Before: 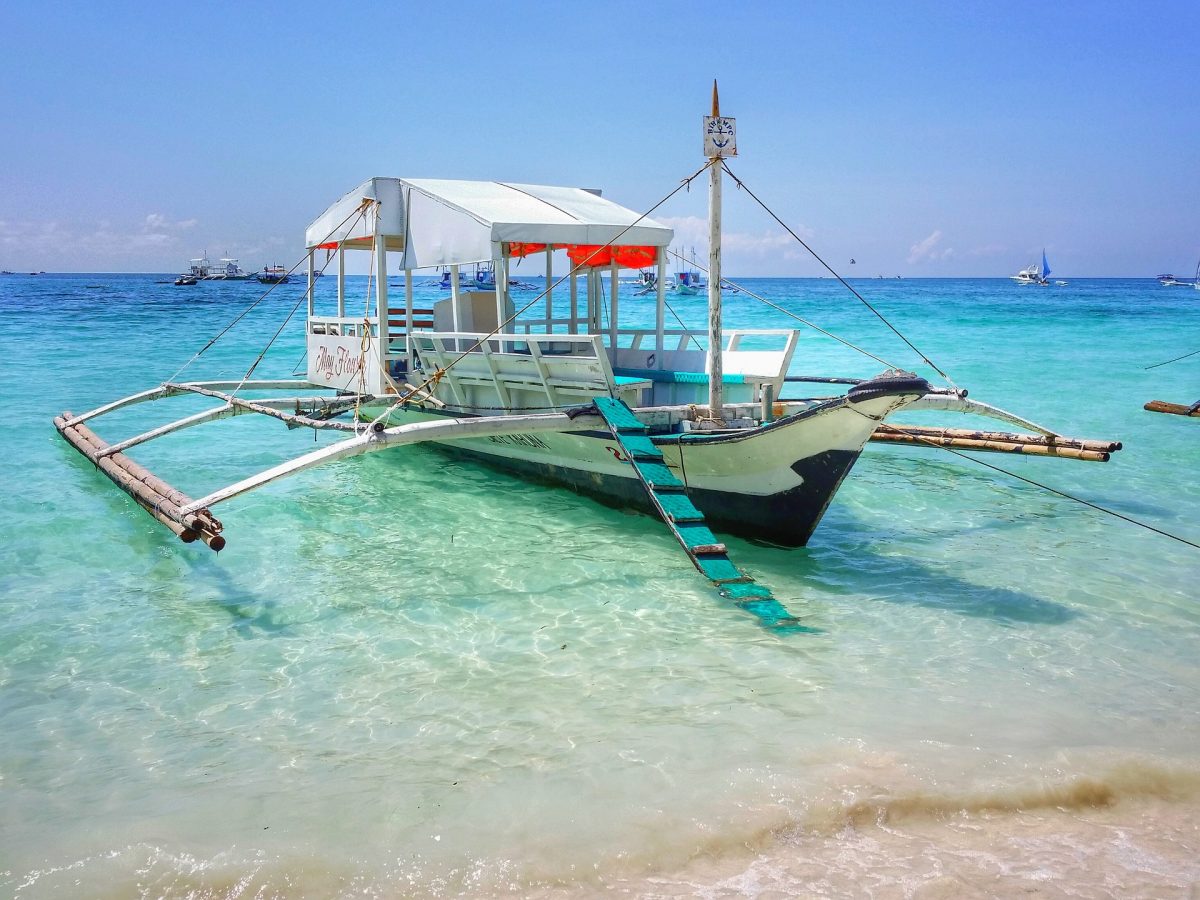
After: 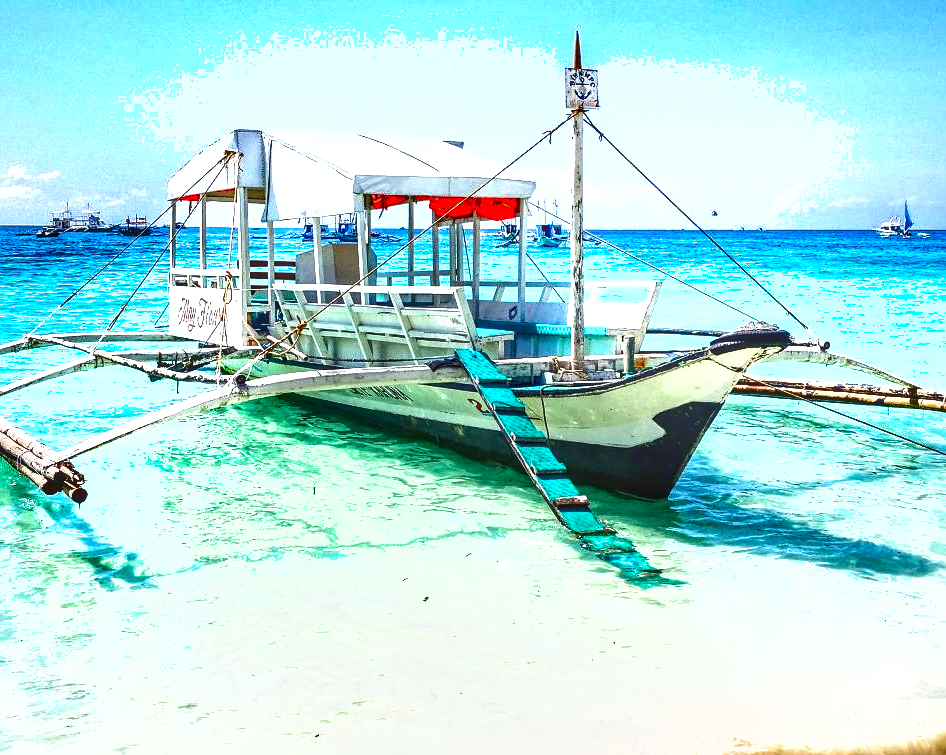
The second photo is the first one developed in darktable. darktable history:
exposure: exposure 1.208 EV, compensate highlight preservation false
sharpen: amount 0.211
shadows and highlights: soften with gaussian
local contrast: on, module defaults
crop: left 11.536%, top 5.419%, right 9.596%, bottom 10.609%
